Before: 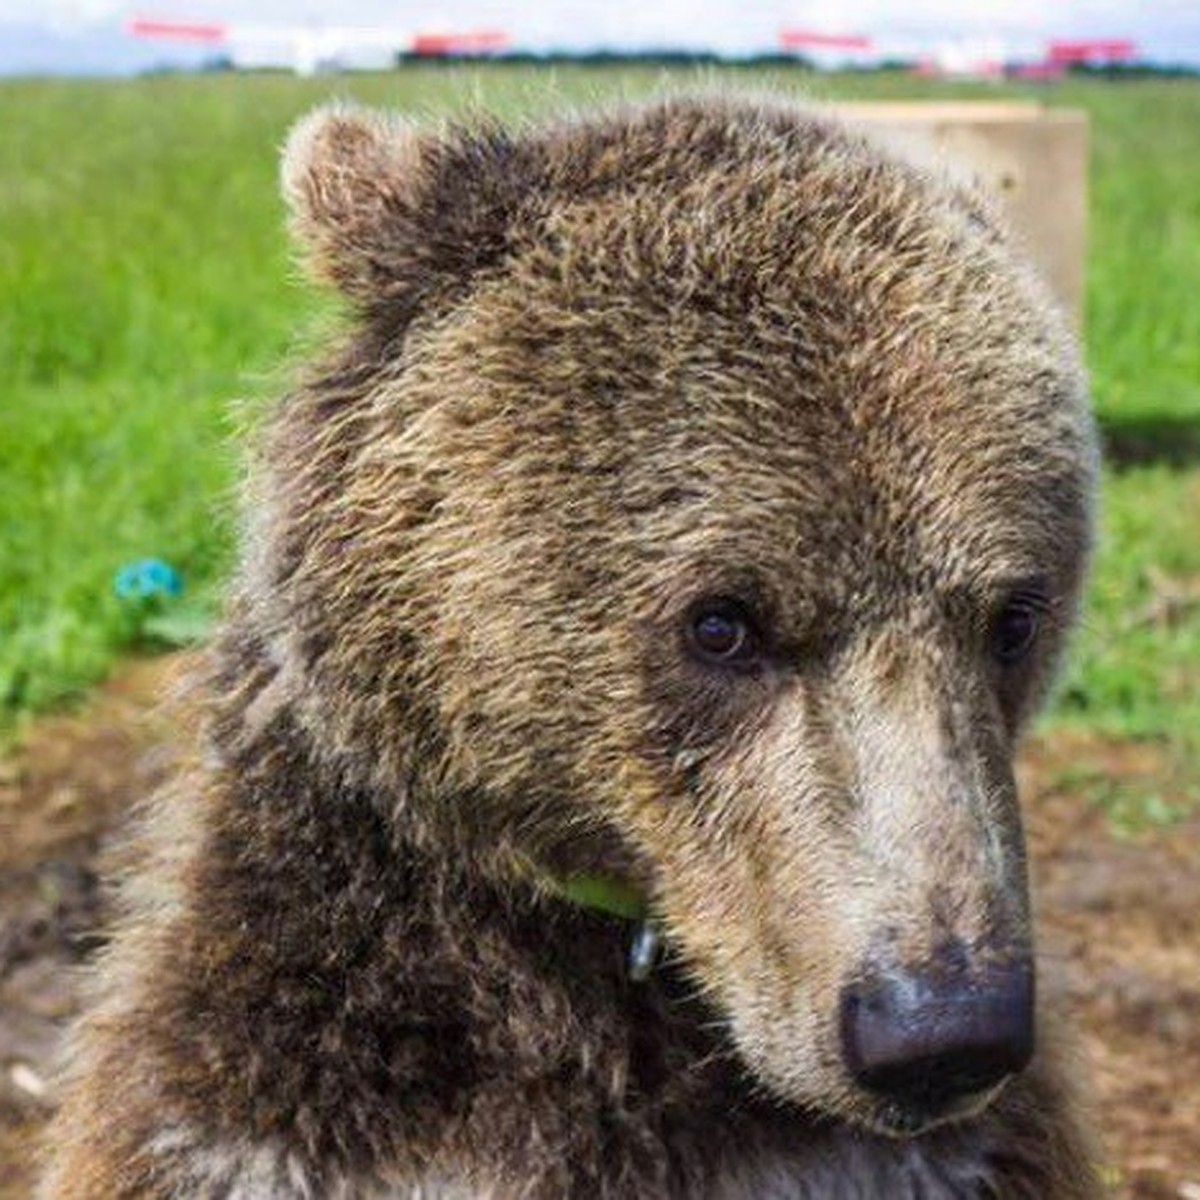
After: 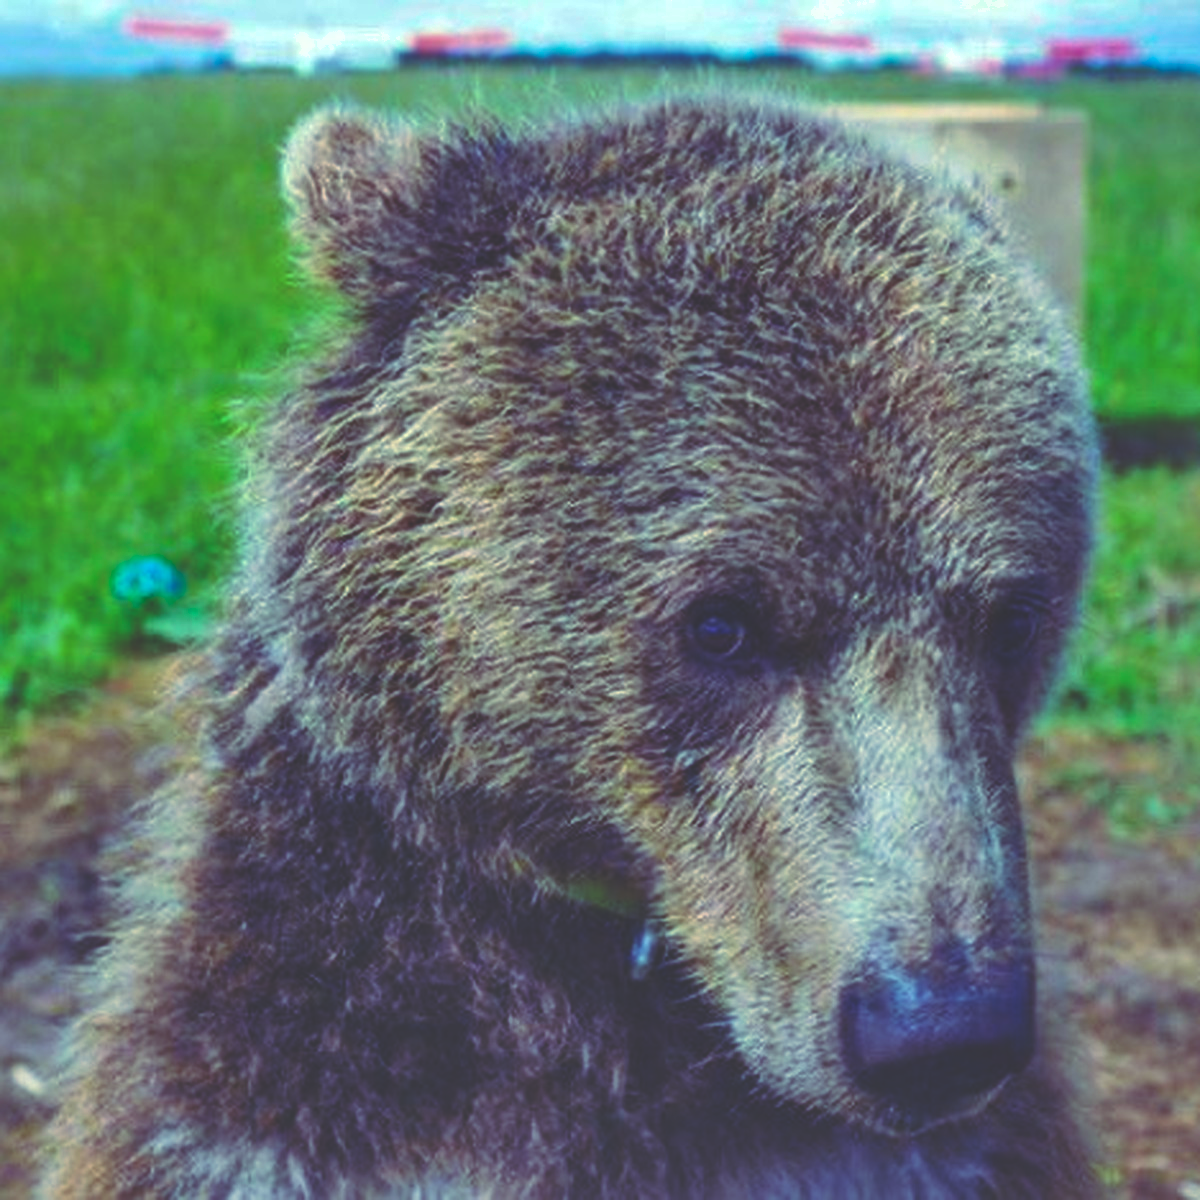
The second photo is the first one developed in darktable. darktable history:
color balance rgb: perceptual saturation grading › global saturation 25%, global vibrance 20%
rgb curve: curves: ch0 [(0, 0.186) (0.314, 0.284) (0.576, 0.466) (0.805, 0.691) (0.936, 0.886)]; ch1 [(0, 0.186) (0.314, 0.284) (0.581, 0.534) (0.771, 0.746) (0.936, 0.958)]; ch2 [(0, 0.216) (0.275, 0.39) (1, 1)], mode RGB, independent channels, compensate middle gray true, preserve colors none
shadows and highlights: on, module defaults
